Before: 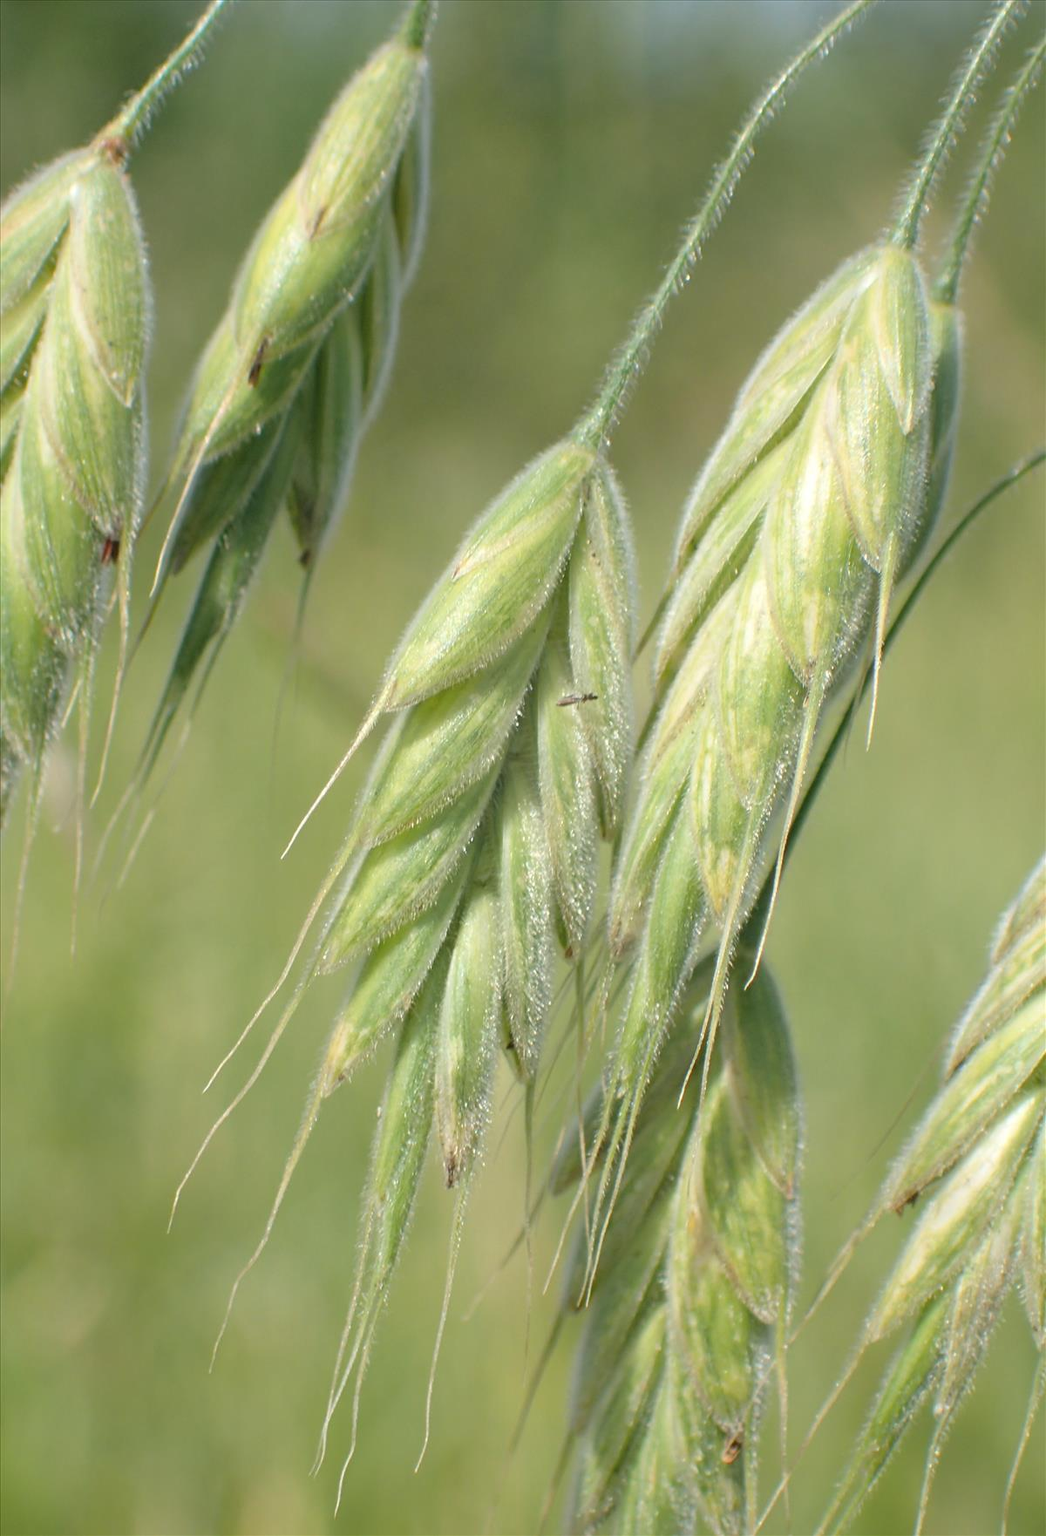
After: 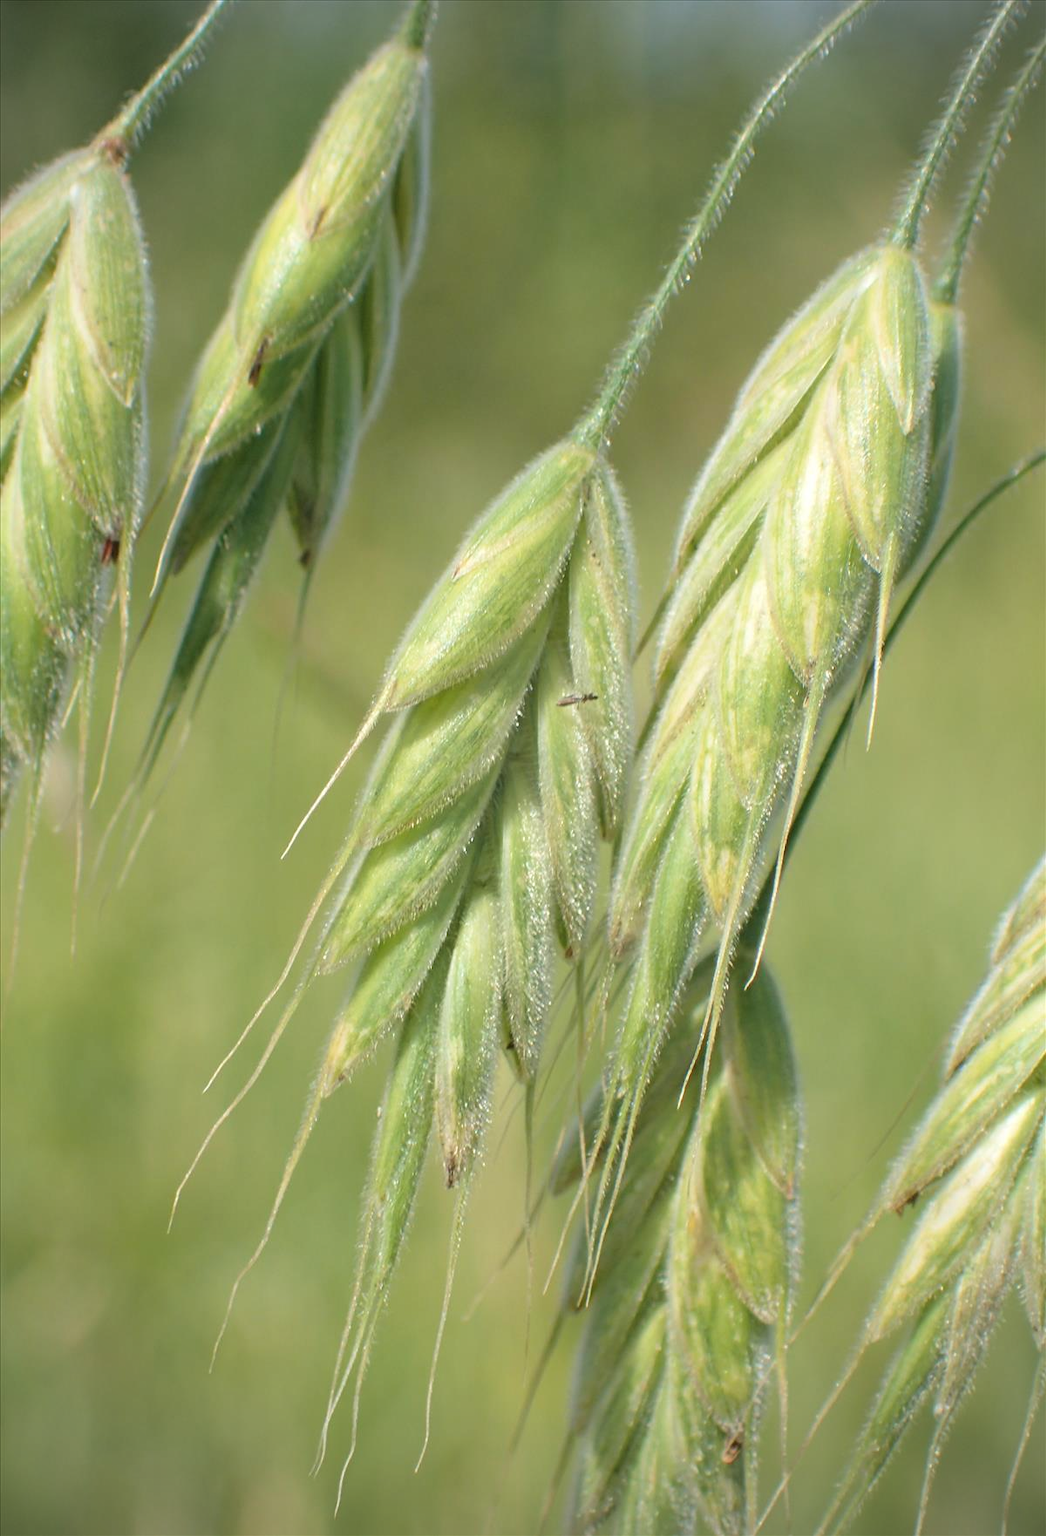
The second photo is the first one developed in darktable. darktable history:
vignetting: fall-off radius 60.92%
velvia: strength 17%
